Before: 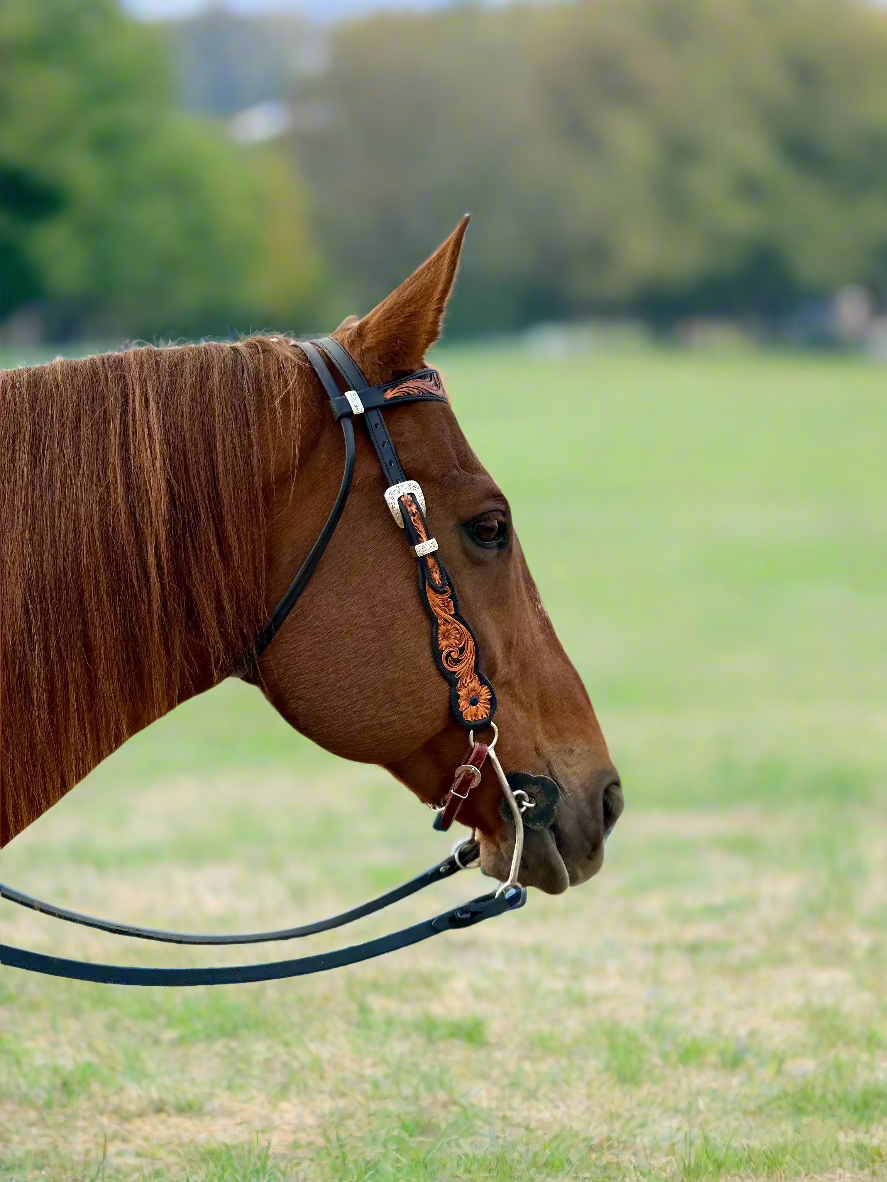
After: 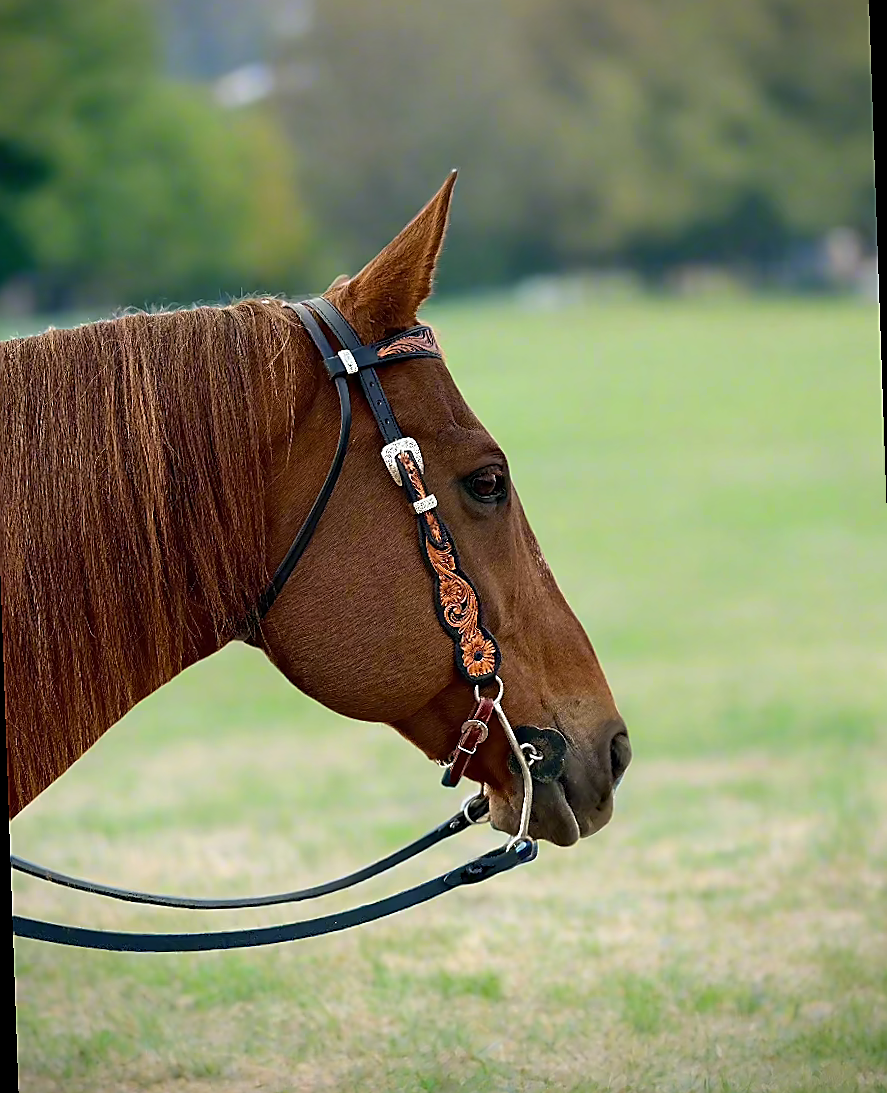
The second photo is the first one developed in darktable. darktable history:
sharpen: radius 1.4, amount 1.25, threshold 0.7
vignetting: fall-off start 97.23%, saturation -0.024, center (-0.033, -0.042), width/height ratio 1.179, unbound false
rotate and perspective: rotation -2°, crop left 0.022, crop right 0.978, crop top 0.049, crop bottom 0.951
